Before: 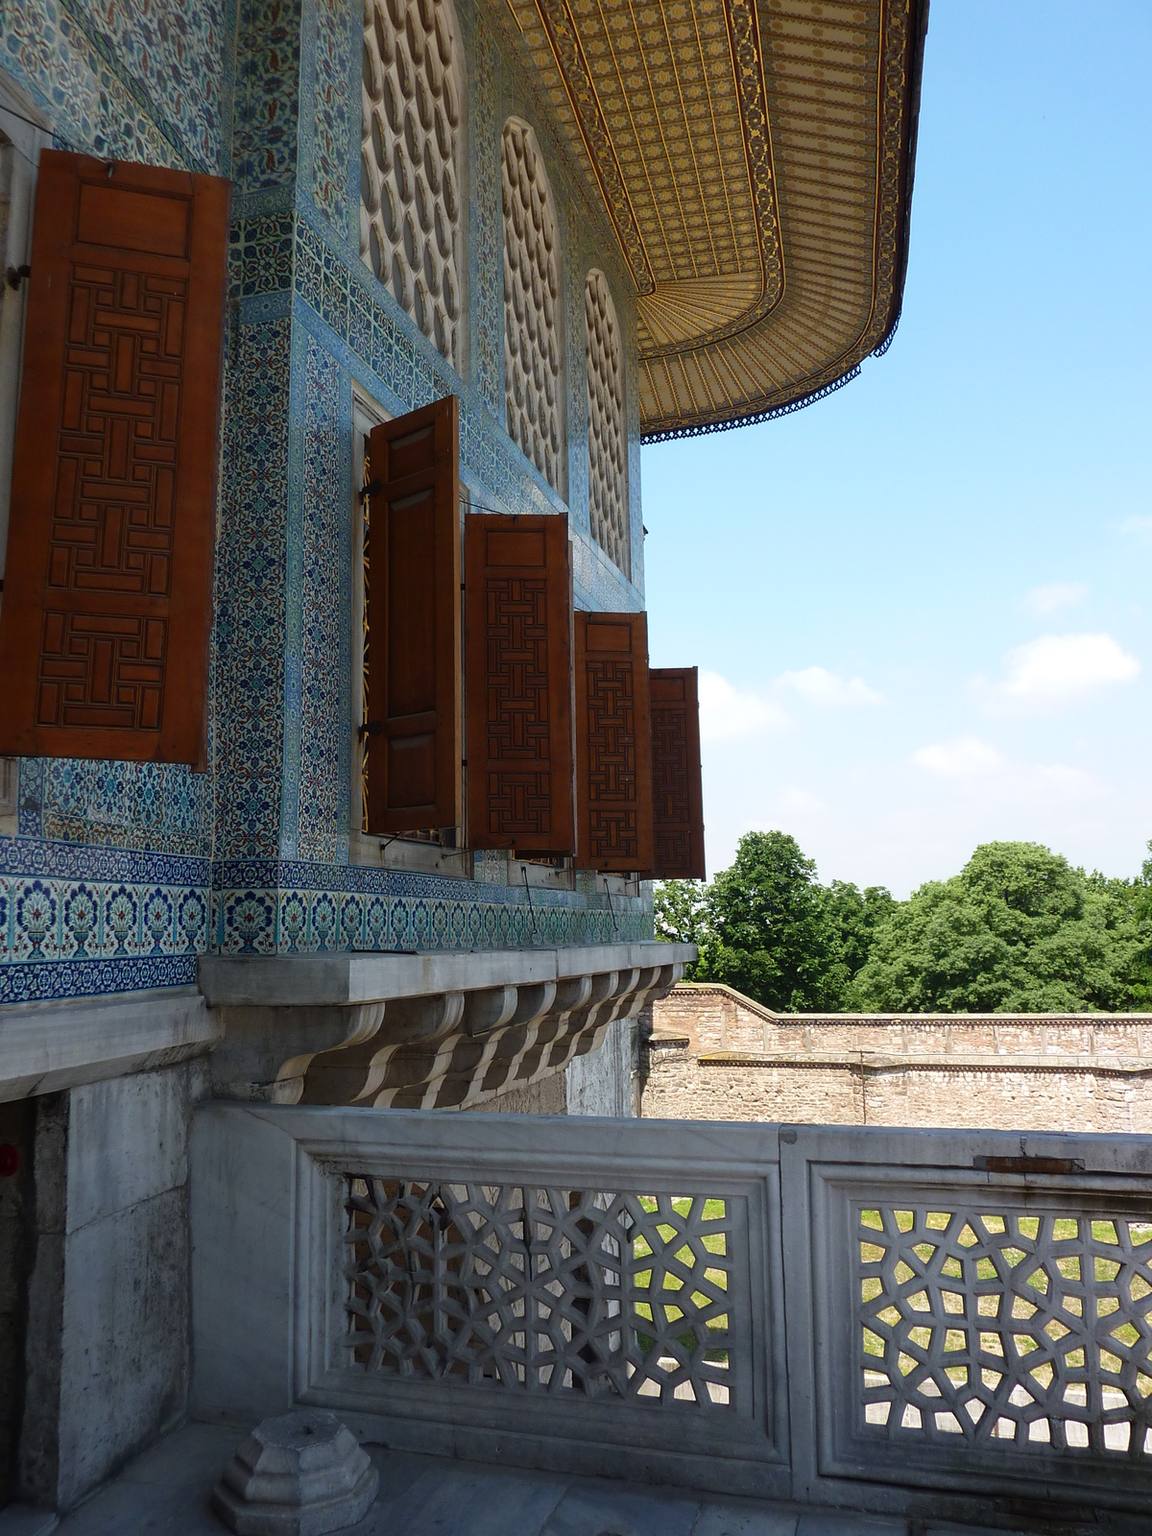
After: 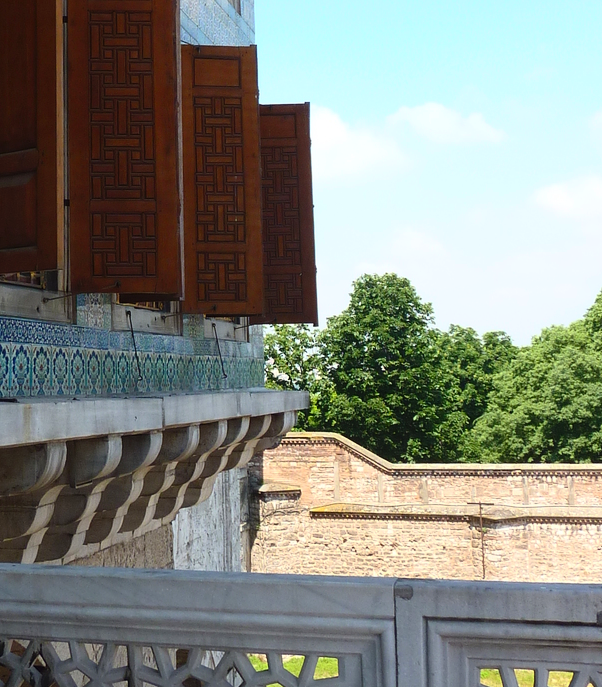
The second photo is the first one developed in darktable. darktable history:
base curve: curves: ch0 [(0, 0) (0.74, 0.67) (1, 1)], exposure shift 0.578, preserve colors none
crop: left 34.812%, top 37.001%, right 15.008%, bottom 20.022%
contrast brightness saturation: contrast 0.199, brightness 0.165, saturation 0.226
